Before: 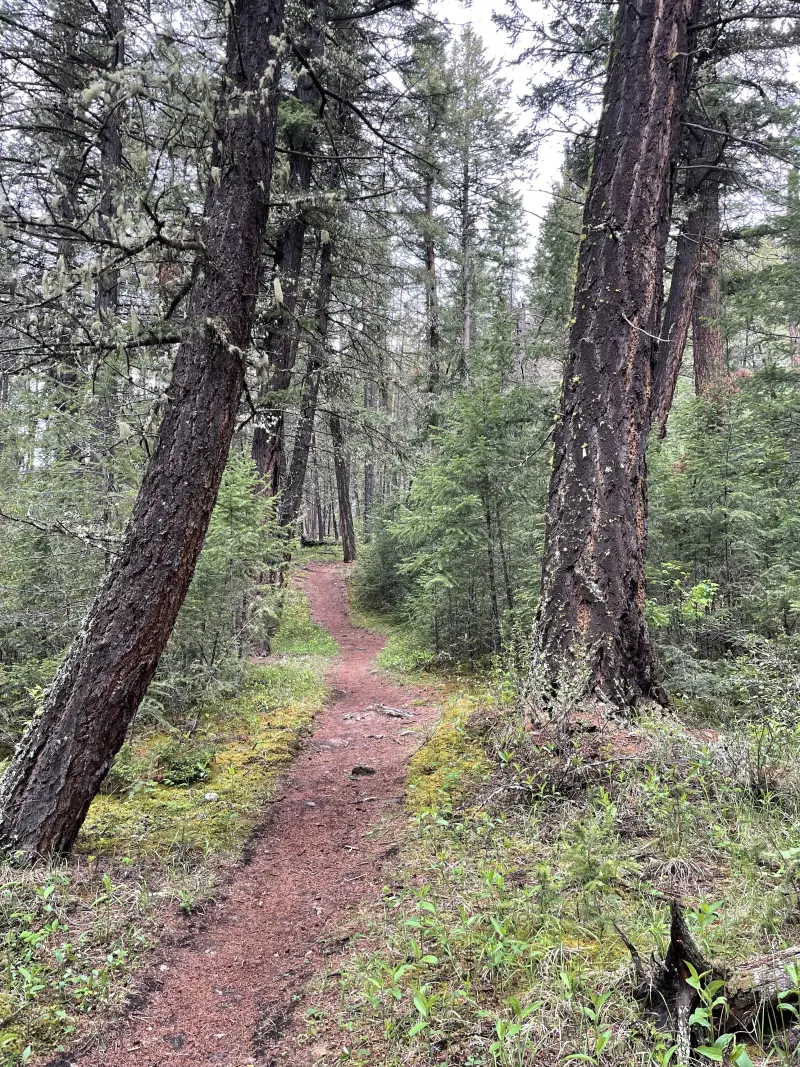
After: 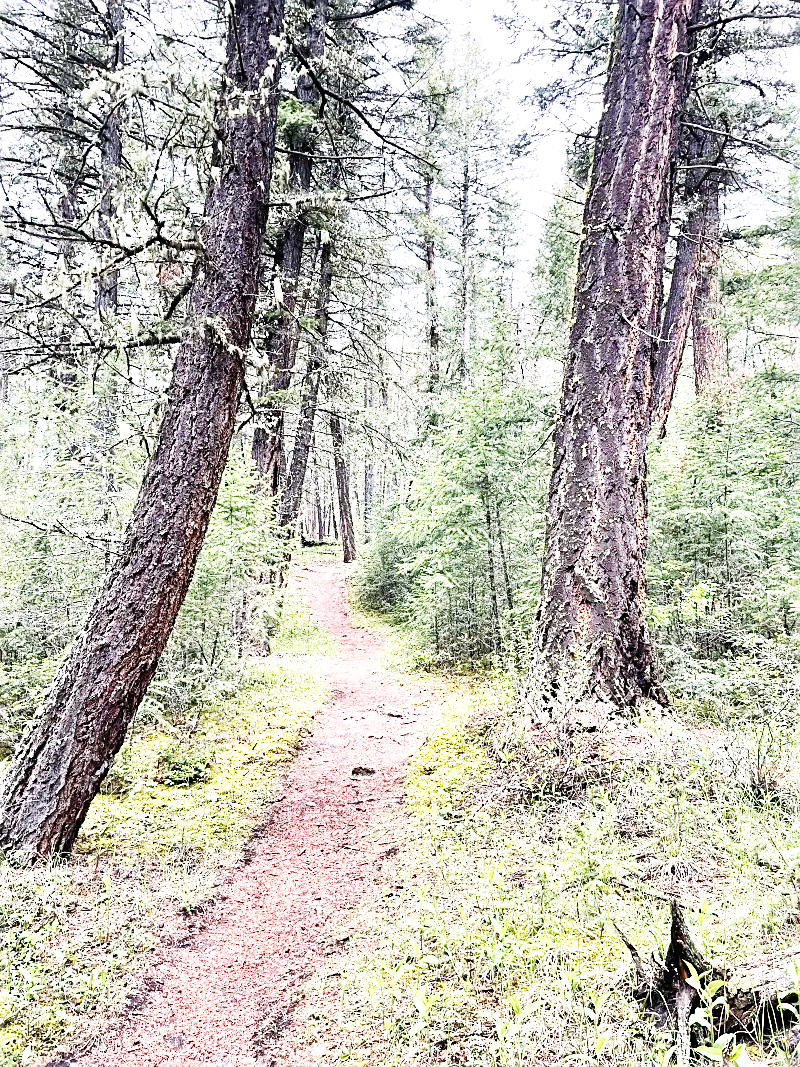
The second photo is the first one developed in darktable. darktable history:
base curve: curves: ch0 [(0, 0) (0.007, 0.004) (0.027, 0.03) (0.046, 0.07) (0.207, 0.54) (0.442, 0.872) (0.673, 0.972) (1, 1)], preserve colors none
tone equalizer: on, module defaults
sharpen: on, module defaults
exposure: exposure 0.74 EV, compensate highlight preservation false
